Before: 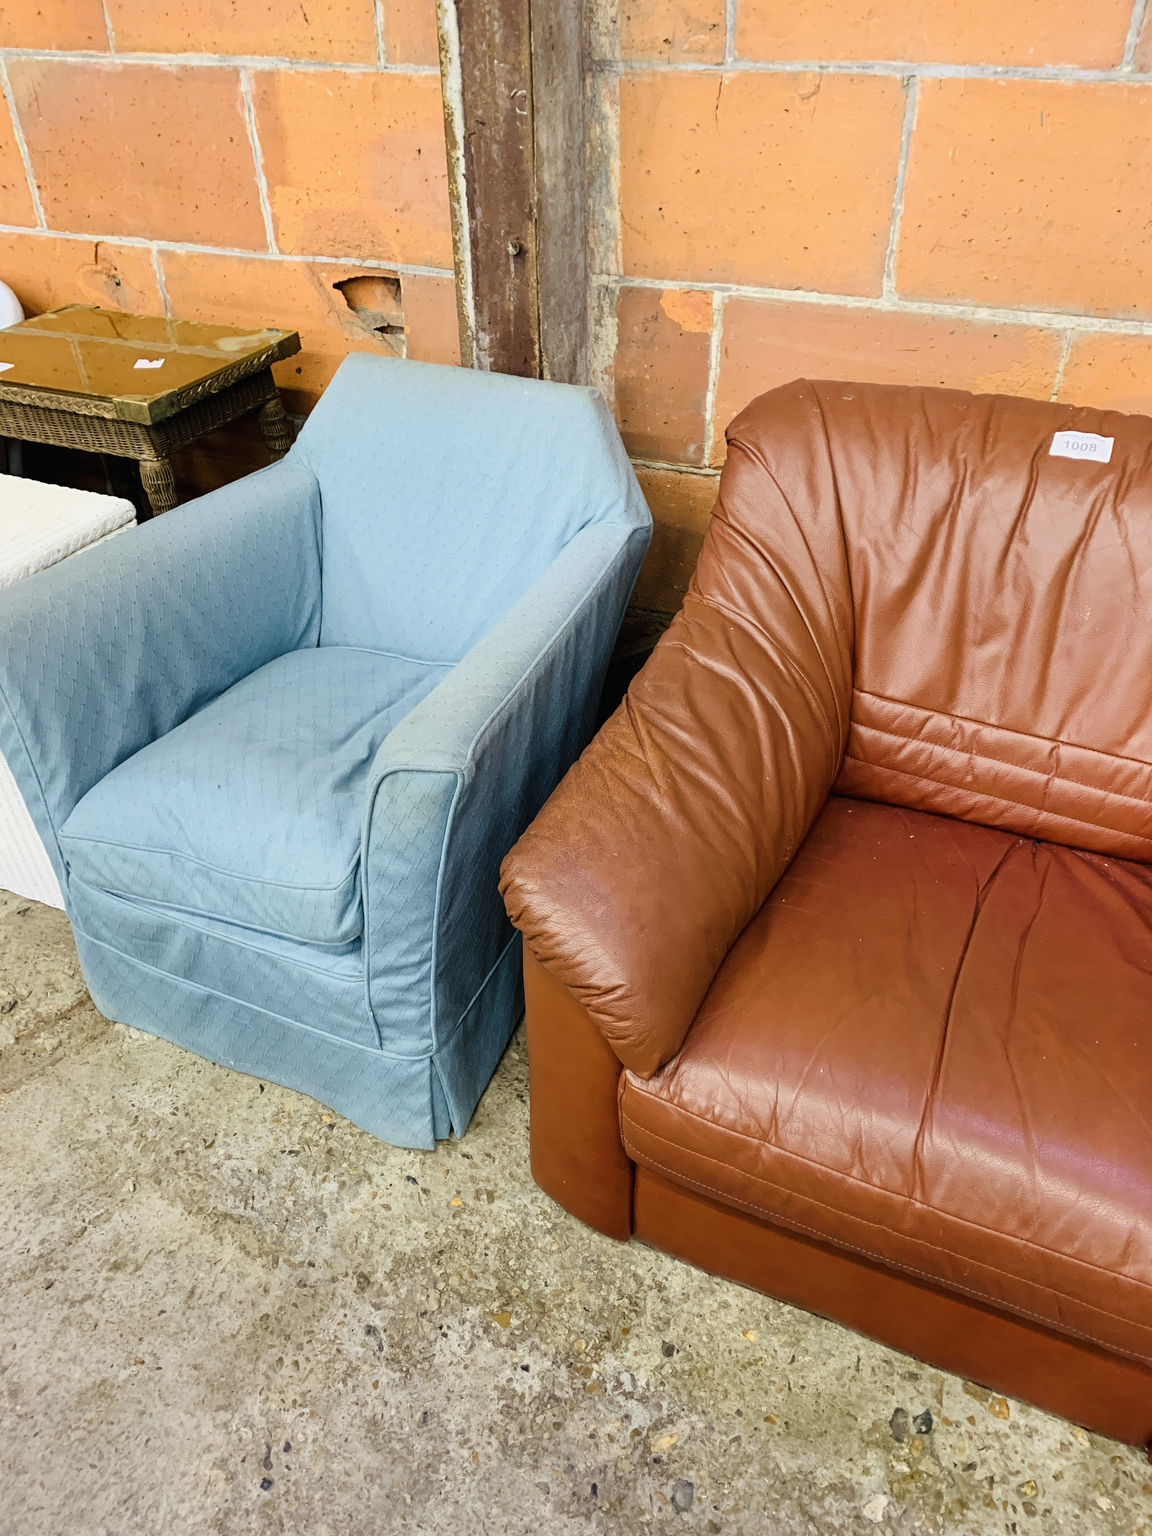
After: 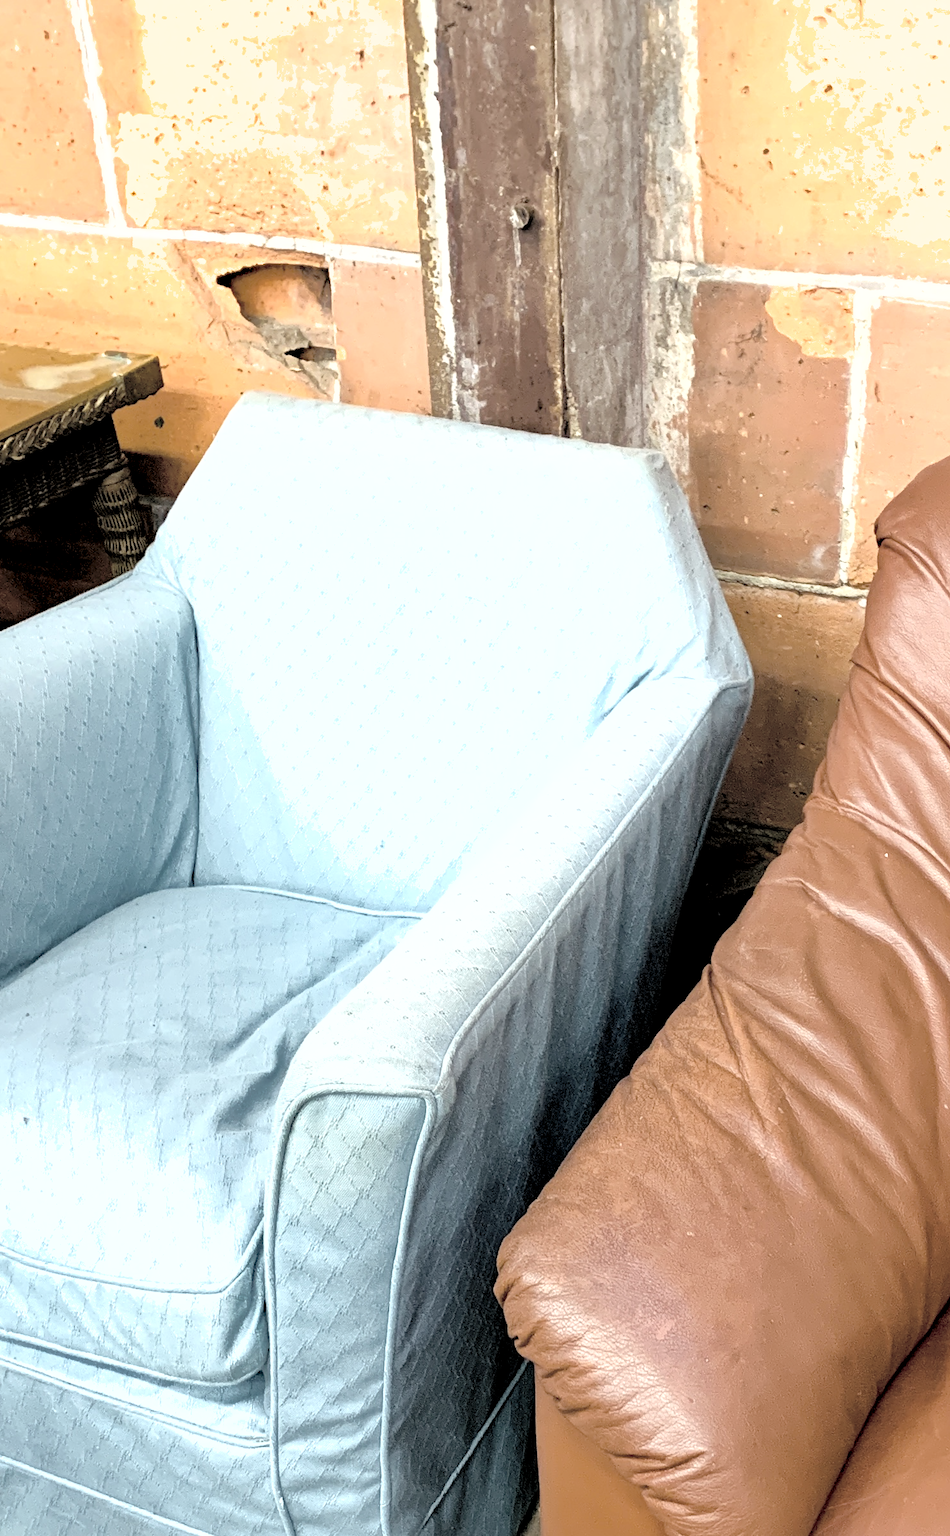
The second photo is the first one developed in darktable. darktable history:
exposure: black level correction 0.007, exposure 0.103 EV, compensate exposure bias true, compensate highlight preservation false
shadows and highlights: on, module defaults
crop: left 17.72%, top 7.759%, right 33.048%, bottom 32.598%
contrast brightness saturation: brightness 0.182, saturation -0.505
tone equalizer: -8 EV -0.758 EV, -7 EV -0.713 EV, -6 EV -0.562 EV, -5 EV -0.365 EV, -3 EV 0.384 EV, -2 EV 0.6 EV, -1 EV 0.698 EV, +0 EV 0.773 EV, mask exposure compensation -0.506 EV
